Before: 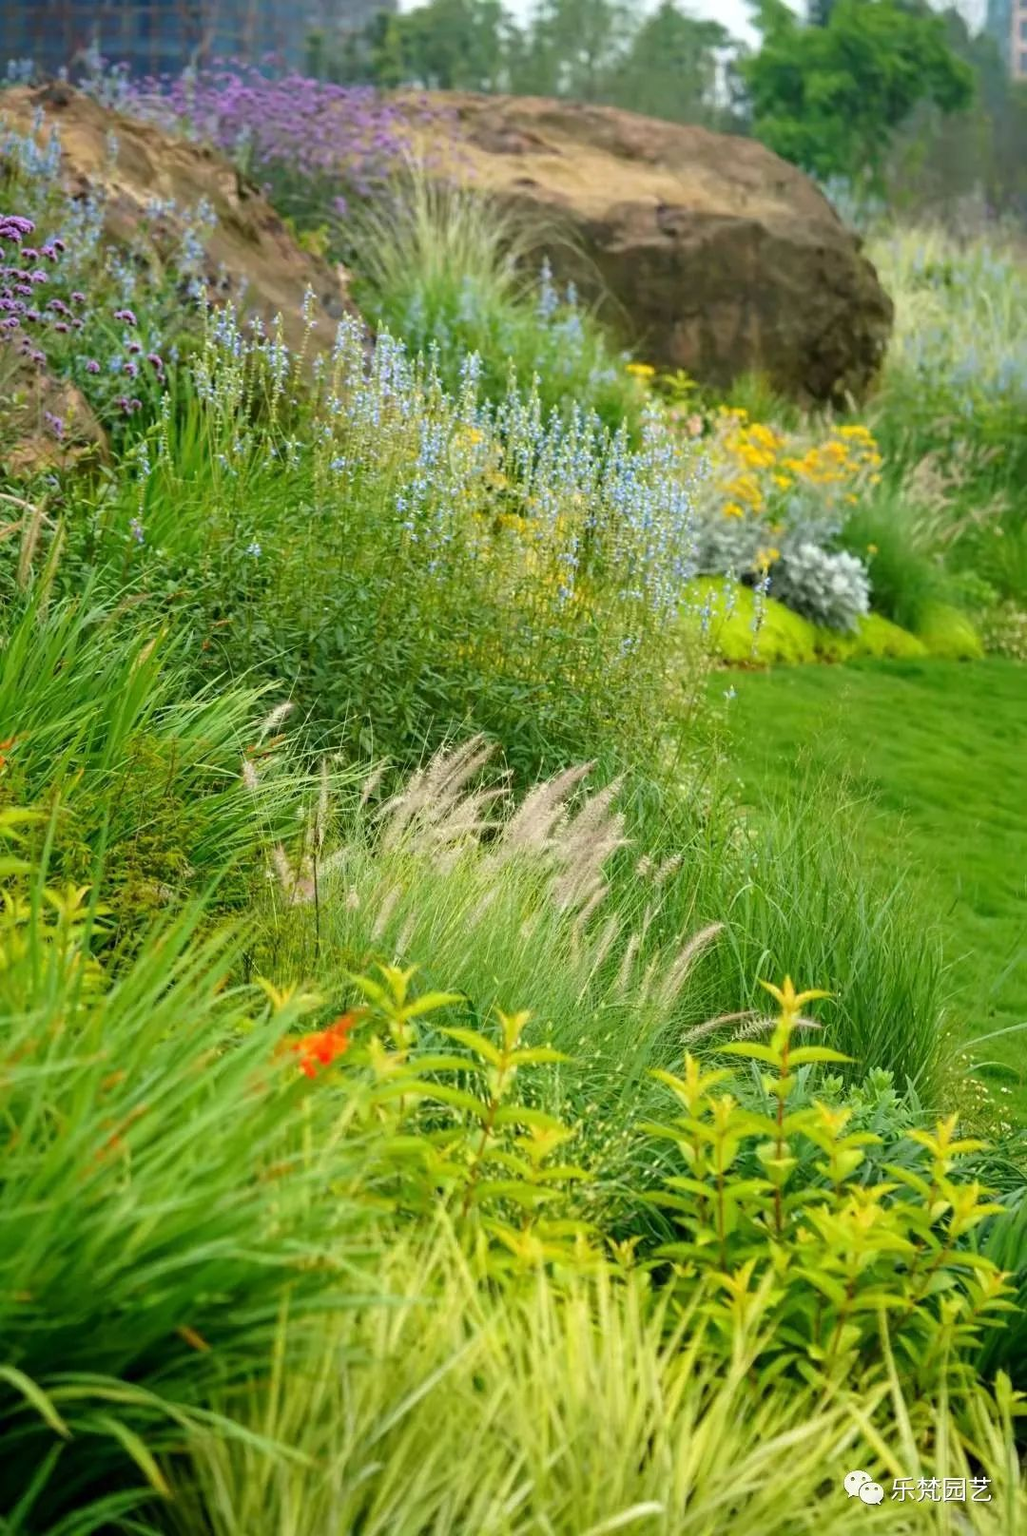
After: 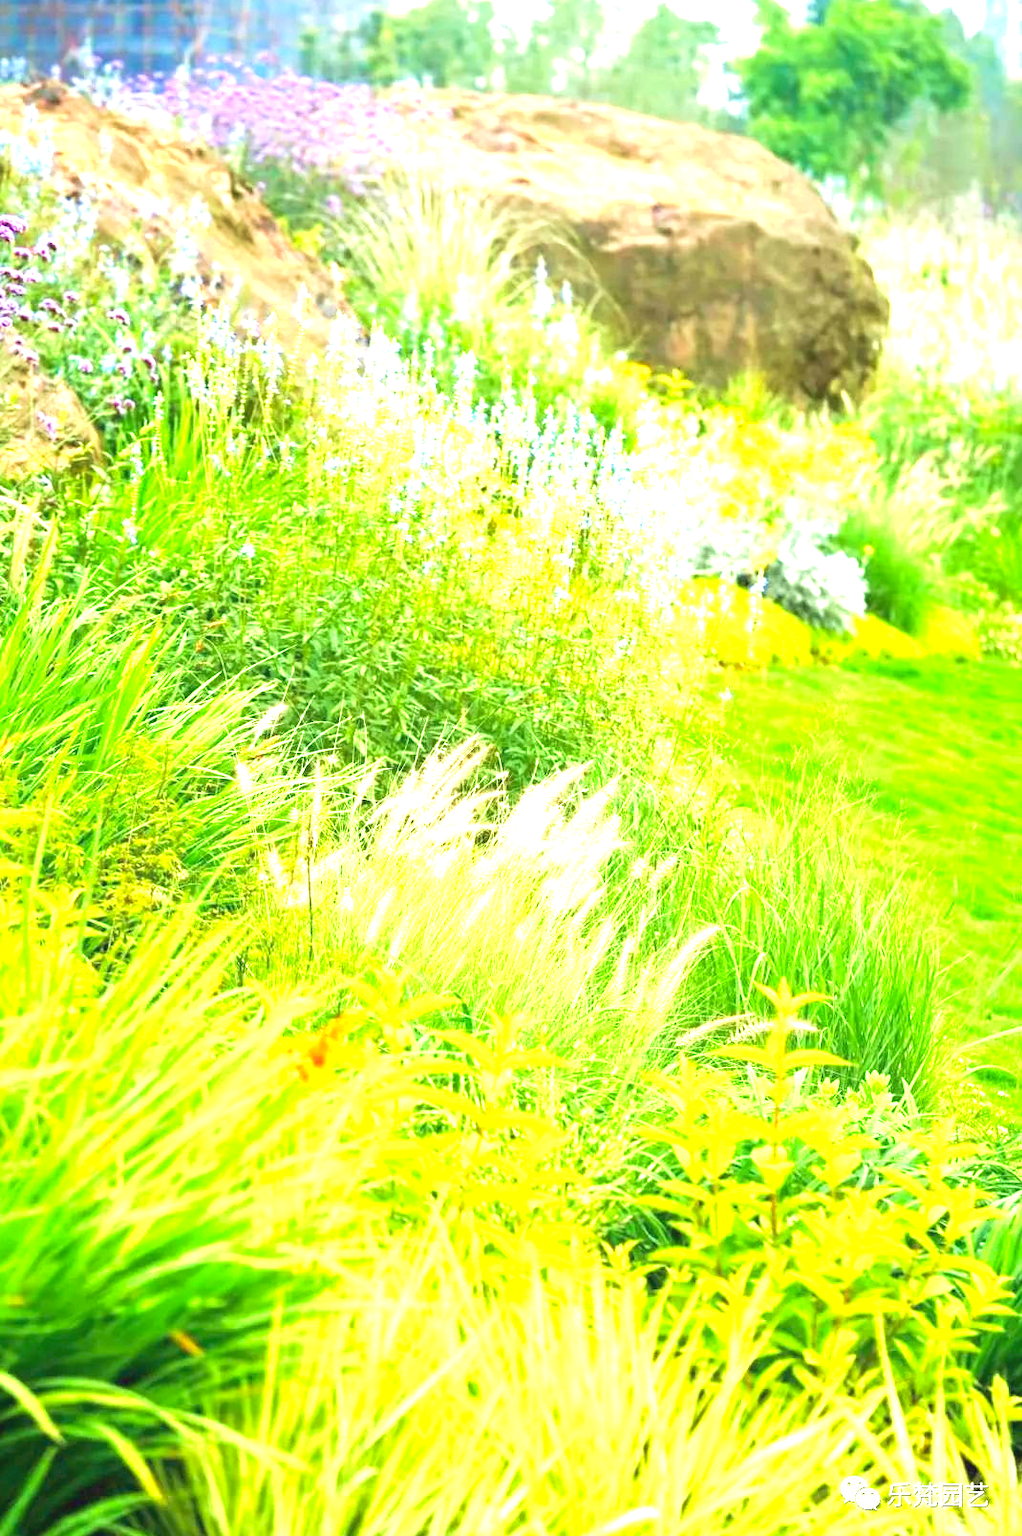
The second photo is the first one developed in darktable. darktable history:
crop and rotate: left 0.837%, top 0.206%, bottom 0.282%
contrast brightness saturation: contrast -0.096, brightness 0.052, saturation 0.081
exposure: black level correction 0, exposure 2.322 EV, compensate highlight preservation false
velvia: on, module defaults
